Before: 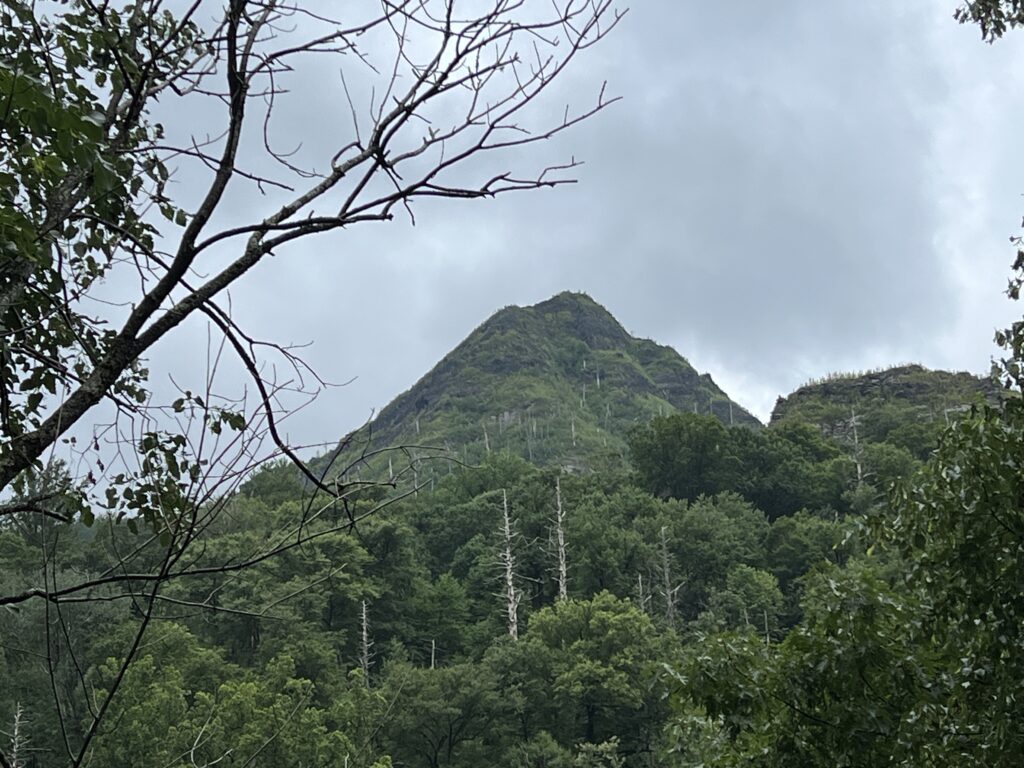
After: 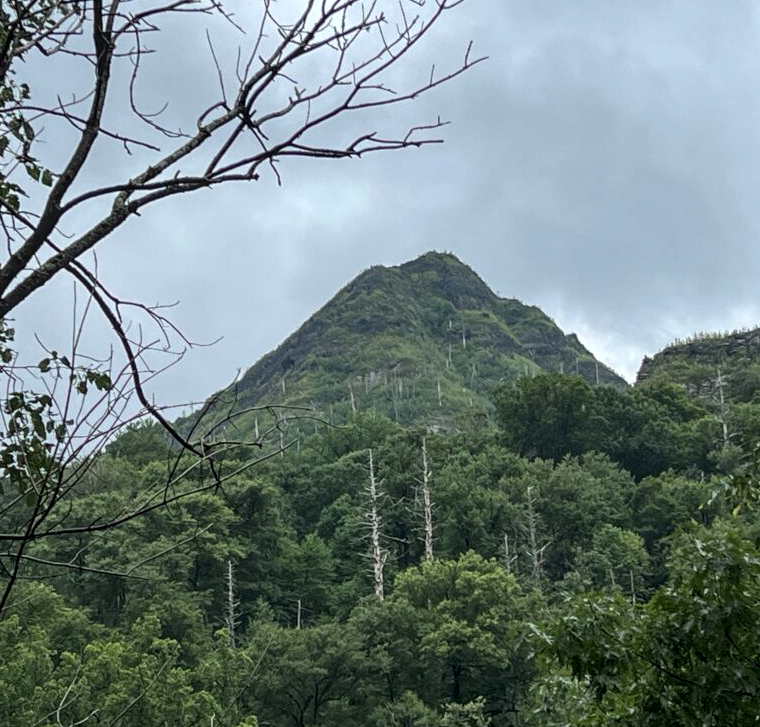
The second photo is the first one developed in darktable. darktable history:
local contrast: detail 130%
crop and rotate: left 13.15%, top 5.251%, right 12.609%
